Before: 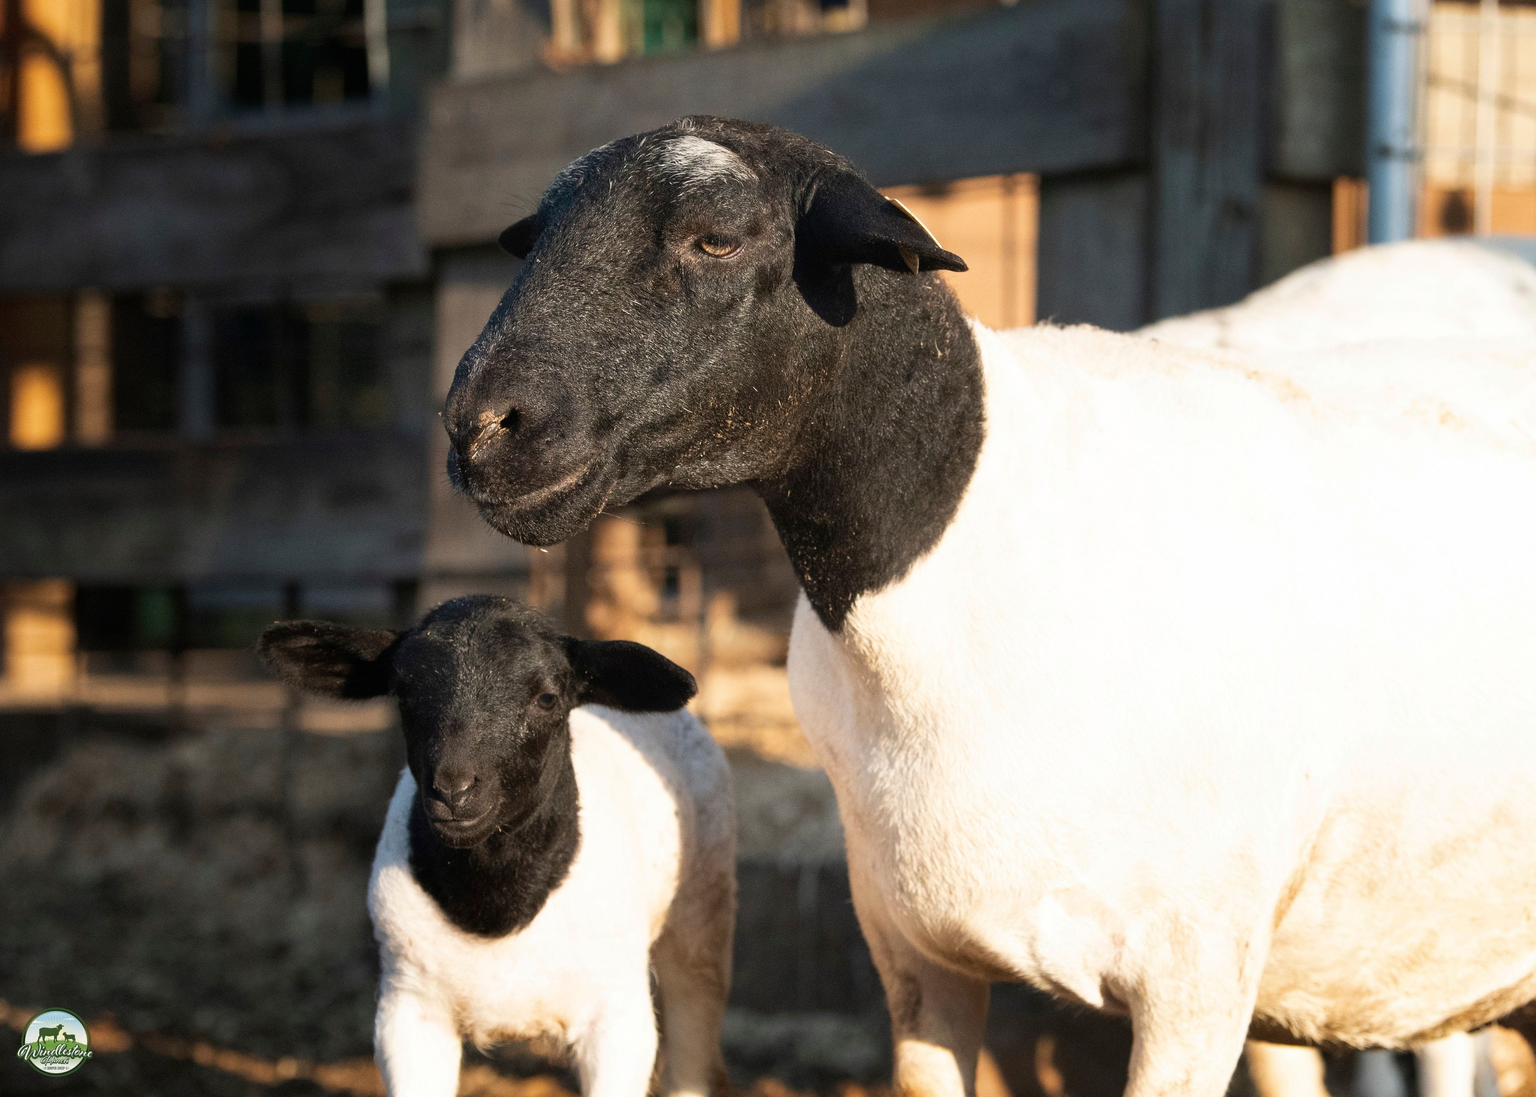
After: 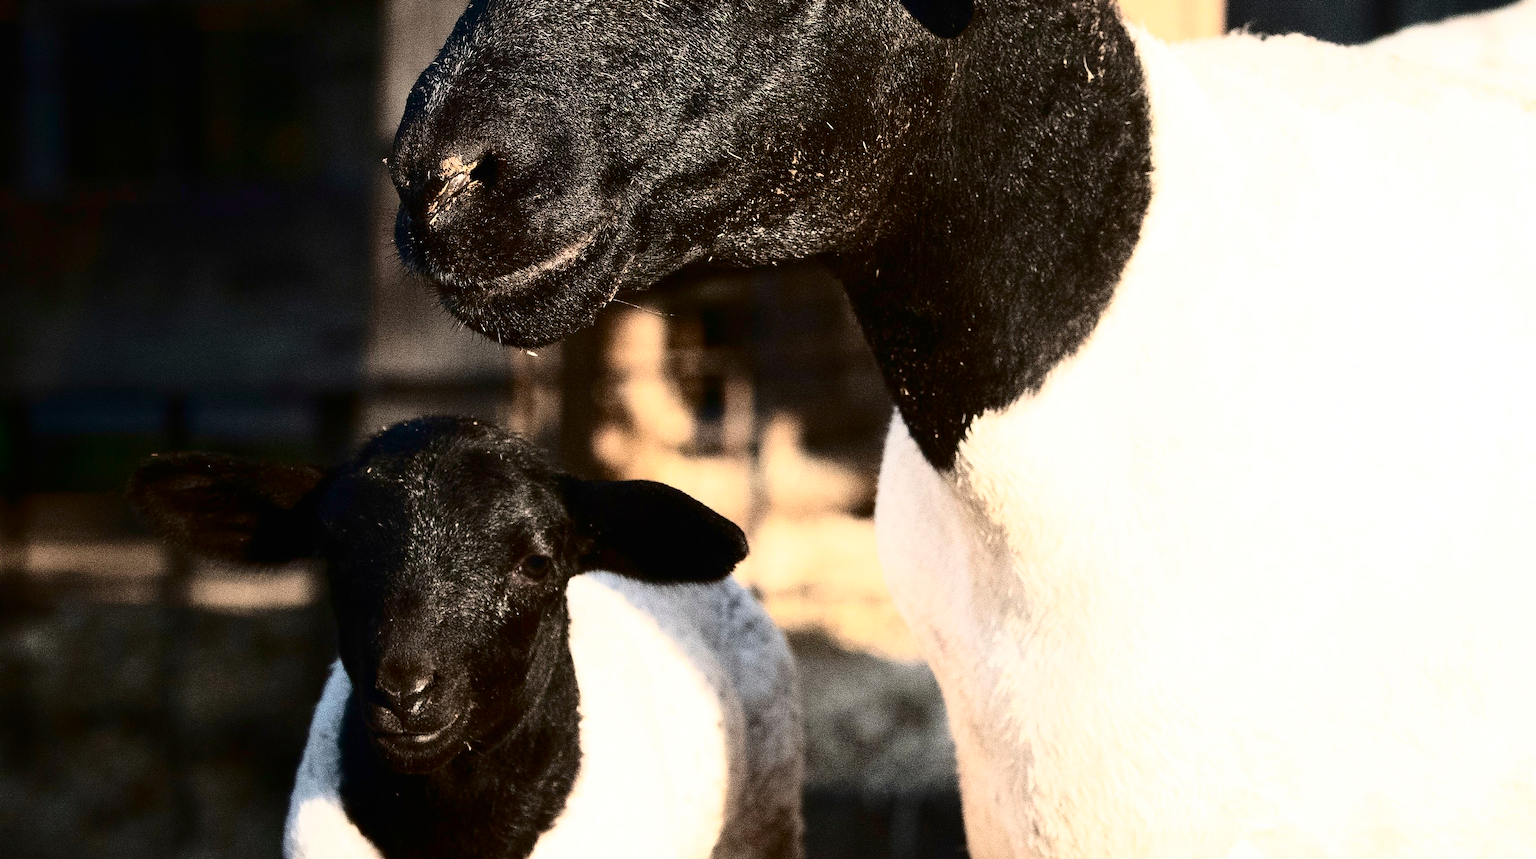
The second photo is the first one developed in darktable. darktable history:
crop: left 10.897%, top 27.366%, right 18.236%, bottom 17.102%
tone curve: curves: ch0 [(0, 0) (0.003, 0.004) (0.011, 0.006) (0.025, 0.008) (0.044, 0.012) (0.069, 0.017) (0.1, 0.021) (0.136, 0.029) (0.177, 0.043) (0.224, 0.062) (0.277, 0.108) (0.335, 0.166) (0.399, 0.301) (0.468, 0.467) (0.543, 0.64) (0.623, 0.803) (0.709, 0.908) (0.801, 0.969) (0.898, 0.988) (1, 1)], color space Lab, independent channels, preserve colors none
